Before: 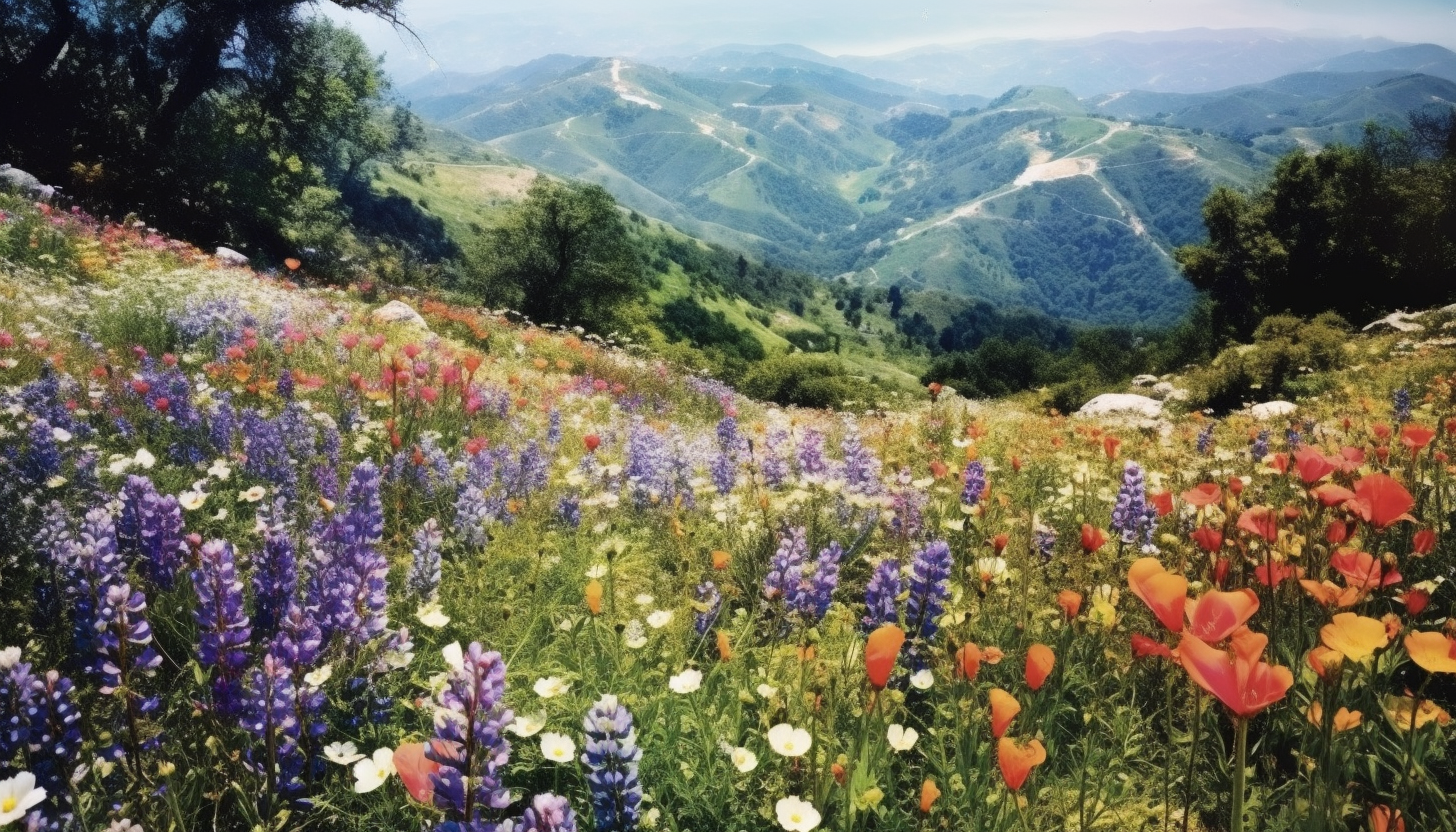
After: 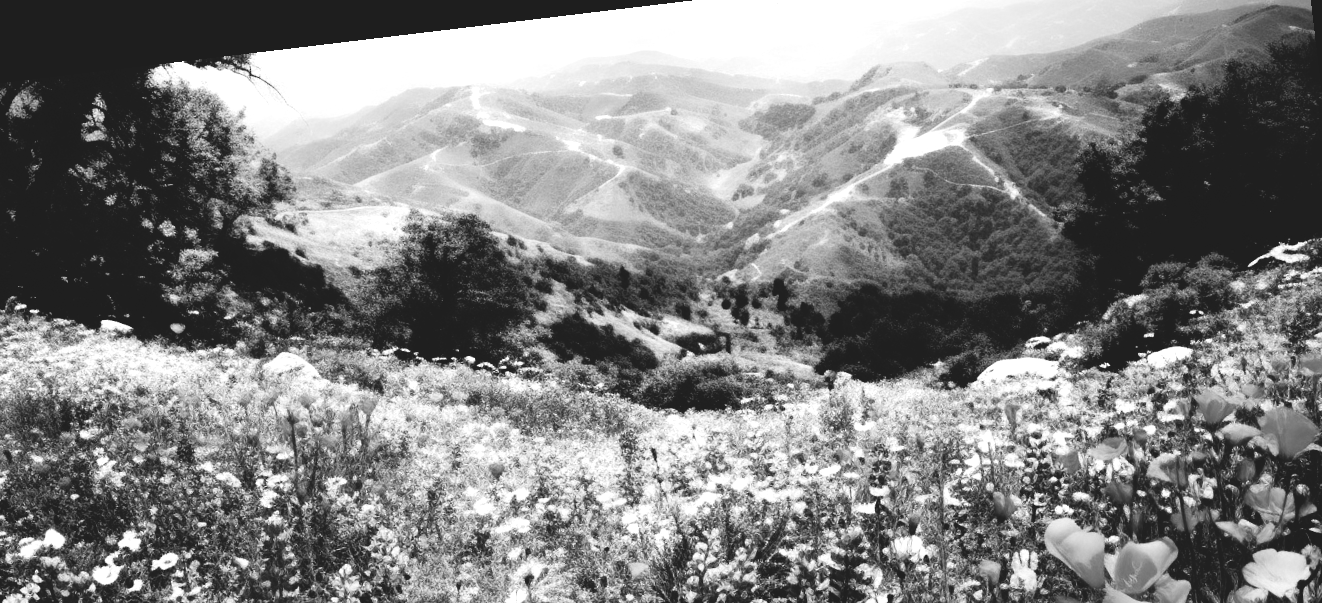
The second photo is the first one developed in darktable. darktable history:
sharpen: radius 5.325, amount 0.312, threshold 26.433
crop and rotate: left 9.345%, top 7.22%, right 4.982%, bottom 32.331%
contrast brightness saturation: contrast 0.18, saturation 0.3
exposure: exposure 0.722 EV, compensate highlight preservation false
rotate and perspective: rotation -6.83°, automatic cropping off
monochrome: a 32, b 64, size 2.3
base curve: curves: ch0 [(0, 0.02) (0.083, 0.036) (1, 1)], preserve colors none
